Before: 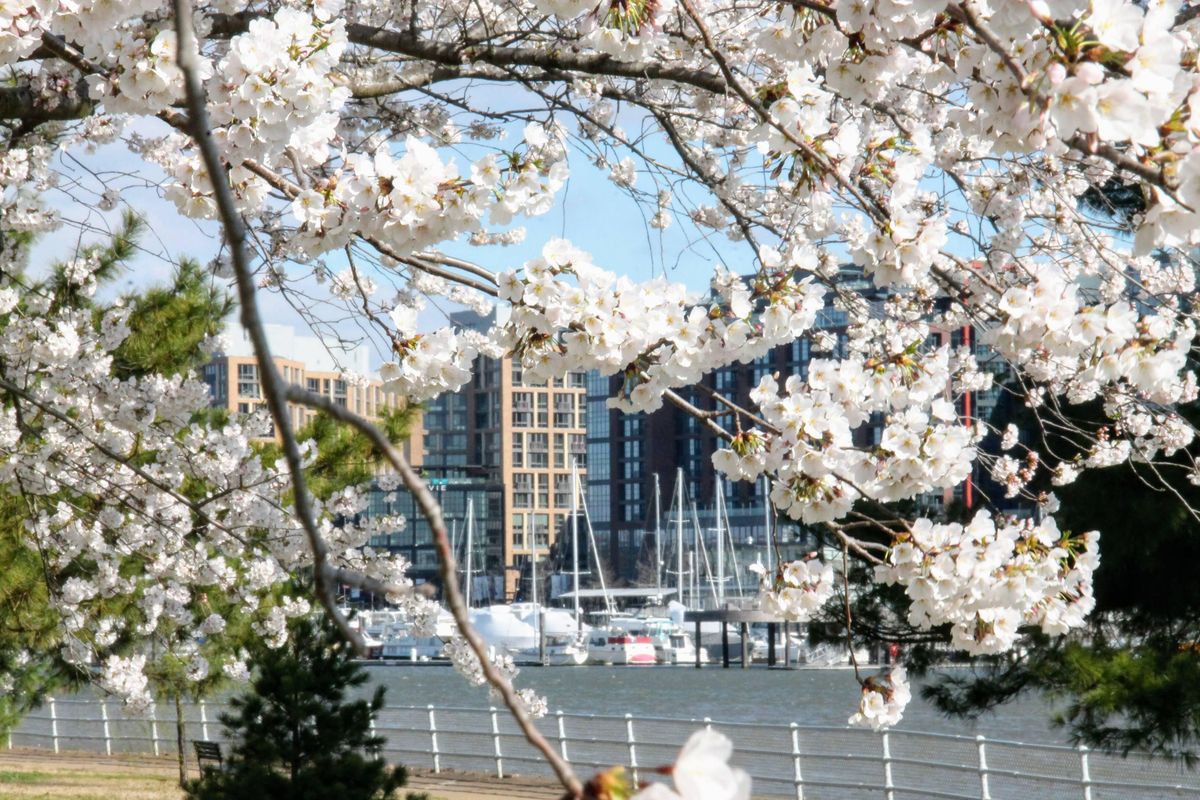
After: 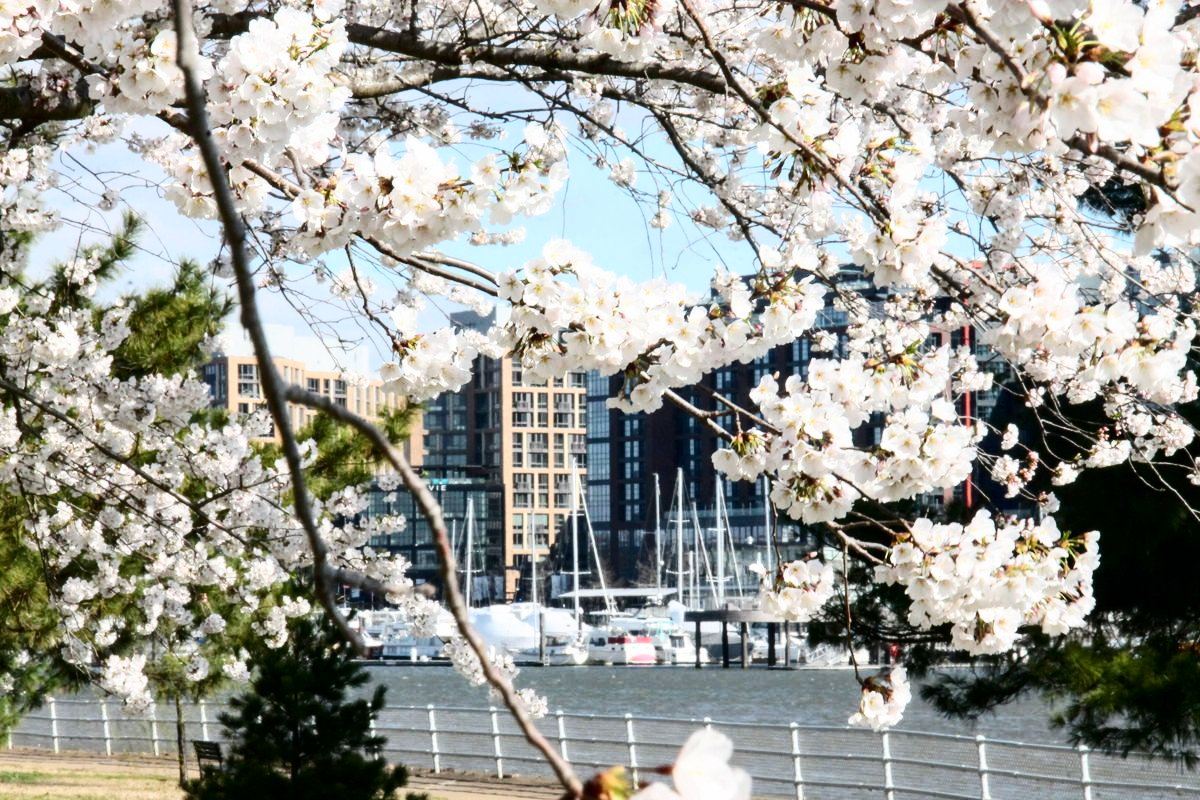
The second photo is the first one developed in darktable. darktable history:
contrast brightness saturation: contrast 0.298
